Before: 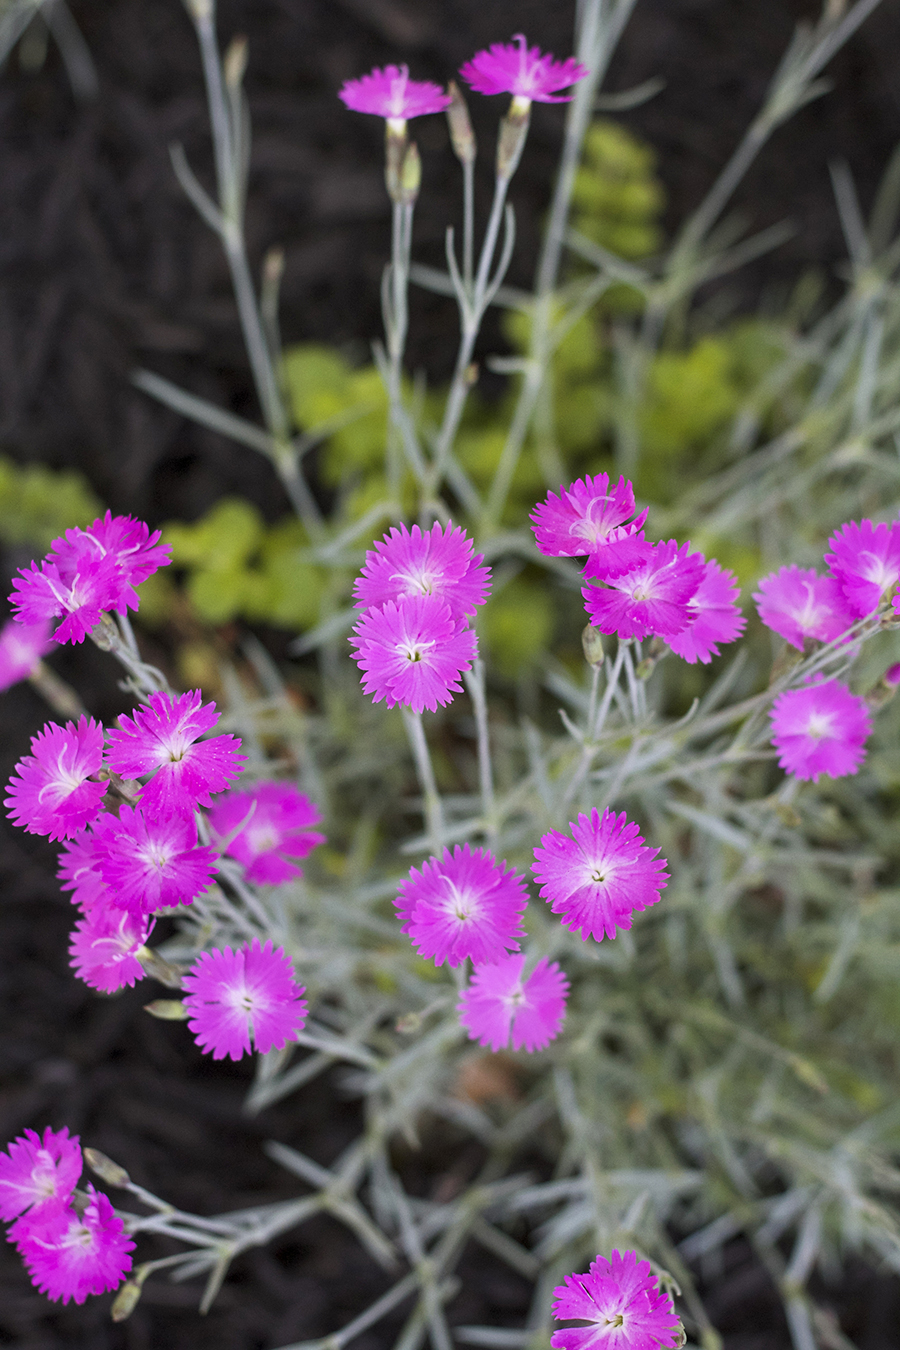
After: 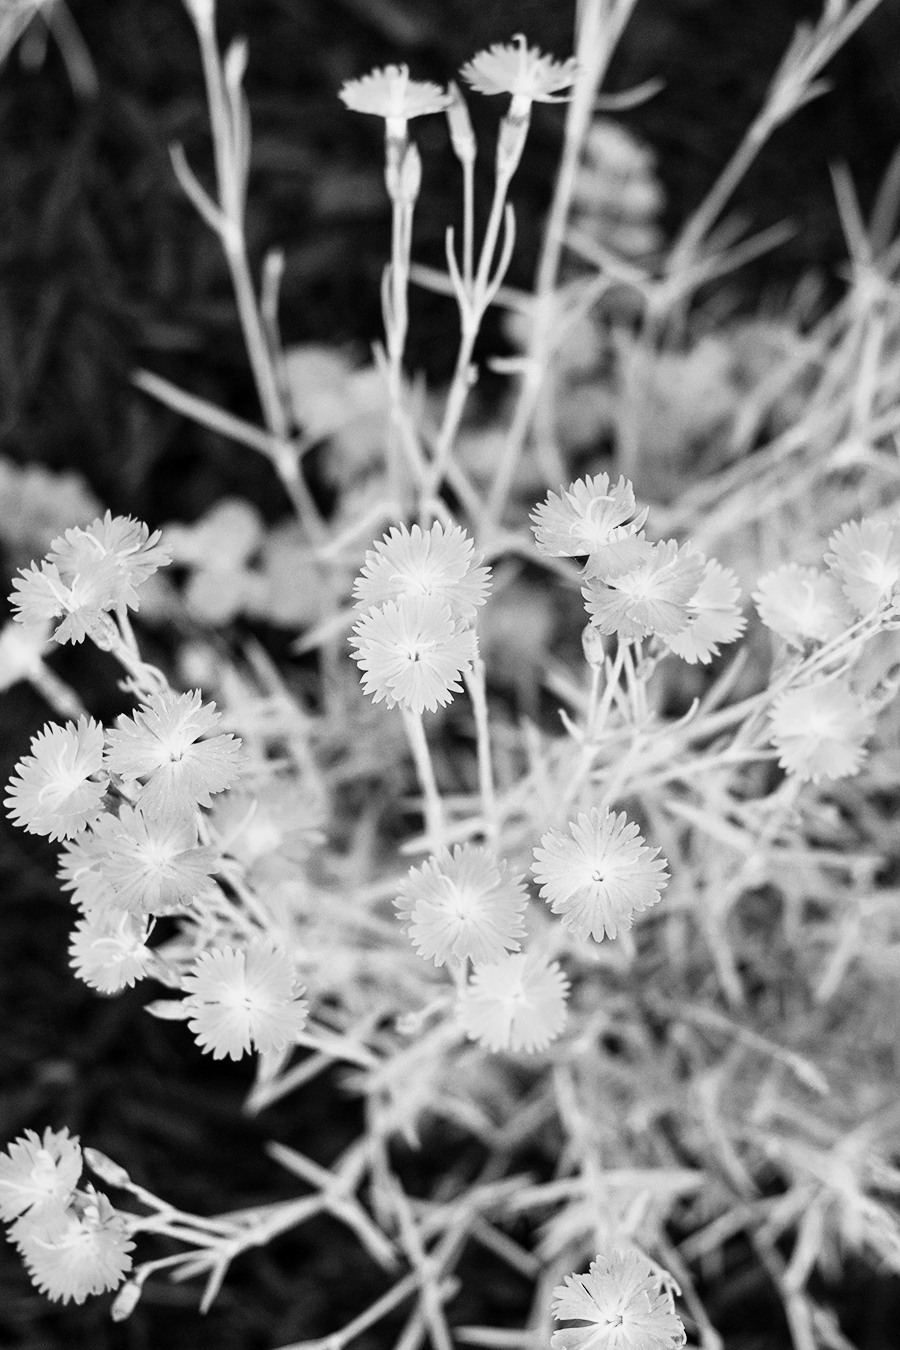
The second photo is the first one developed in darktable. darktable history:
color balance rgb: shadows lift › chroma 1%, shadows lift › hue 113°, highlights gain › chroma 0.2%, highlights gain › hue 333°, perceptual saturation grading › global saturation 20%, perceptual saturation grading › highlights -50%, perceptual saturation grading › shadows 25%, contrast -20%
color zones: curves: ch0 [(0, 0.5) (0.125, 0.4) (0.25, 0.5) (0.375, 0.4) (0.5, 0.4) (0.625, 0.35) (0.75, 0.35) (0.875, 0.5)]; ch1 [(0, 0.35) (0.125, 0.45) (0.25, 0.35) (0.375, 0.35) (0.5, 0.35) (0.625, 0.35) (0.75, 0.45) (0.875, 0.35)]; ch2 [(0, 0.6) (0.125, 0.5) (0.25, 0.5) (0.375, 0.6) (0.5, 0.6) (0.625, 0.5) (0.75, 0.5) (0.875, 0.5)]
monochrome: on, module defaults
rgb curve: curves: ch0 [(0, 0) (0.21, 0.15) (0.24, 0.21) (0.5, 0.75) (0.75, 0.96) (0.89, 0.99) (1, 1)]; ch1 [(0, 0.02) (0.21, 0.13) (0.25, 0.2) (0.5, 0.67) (0.75, 0.9) (0.89, 0.97) (1, 1)]; ch2 [(0, 0.02) (0.21, 0.13) (0.25, 0.2) (0.5, 0.67) (0.75, 0.9) (0.89, 0.97) (1, 1)], compensate middle gray true
